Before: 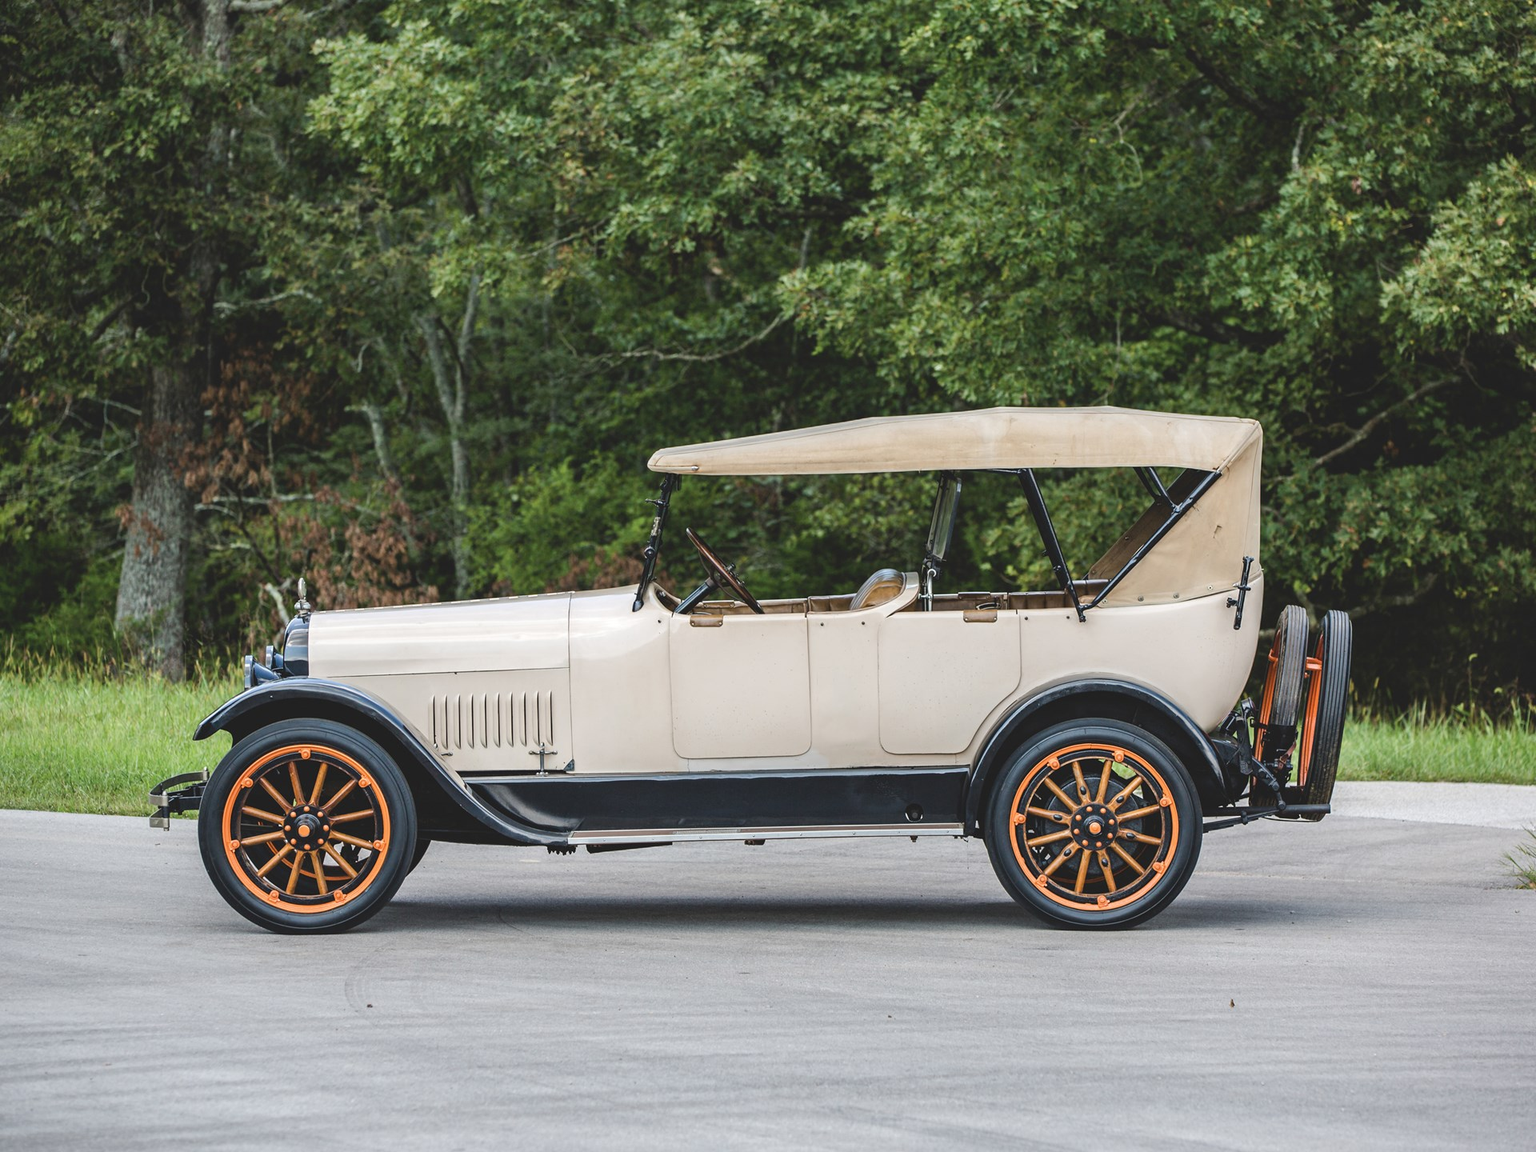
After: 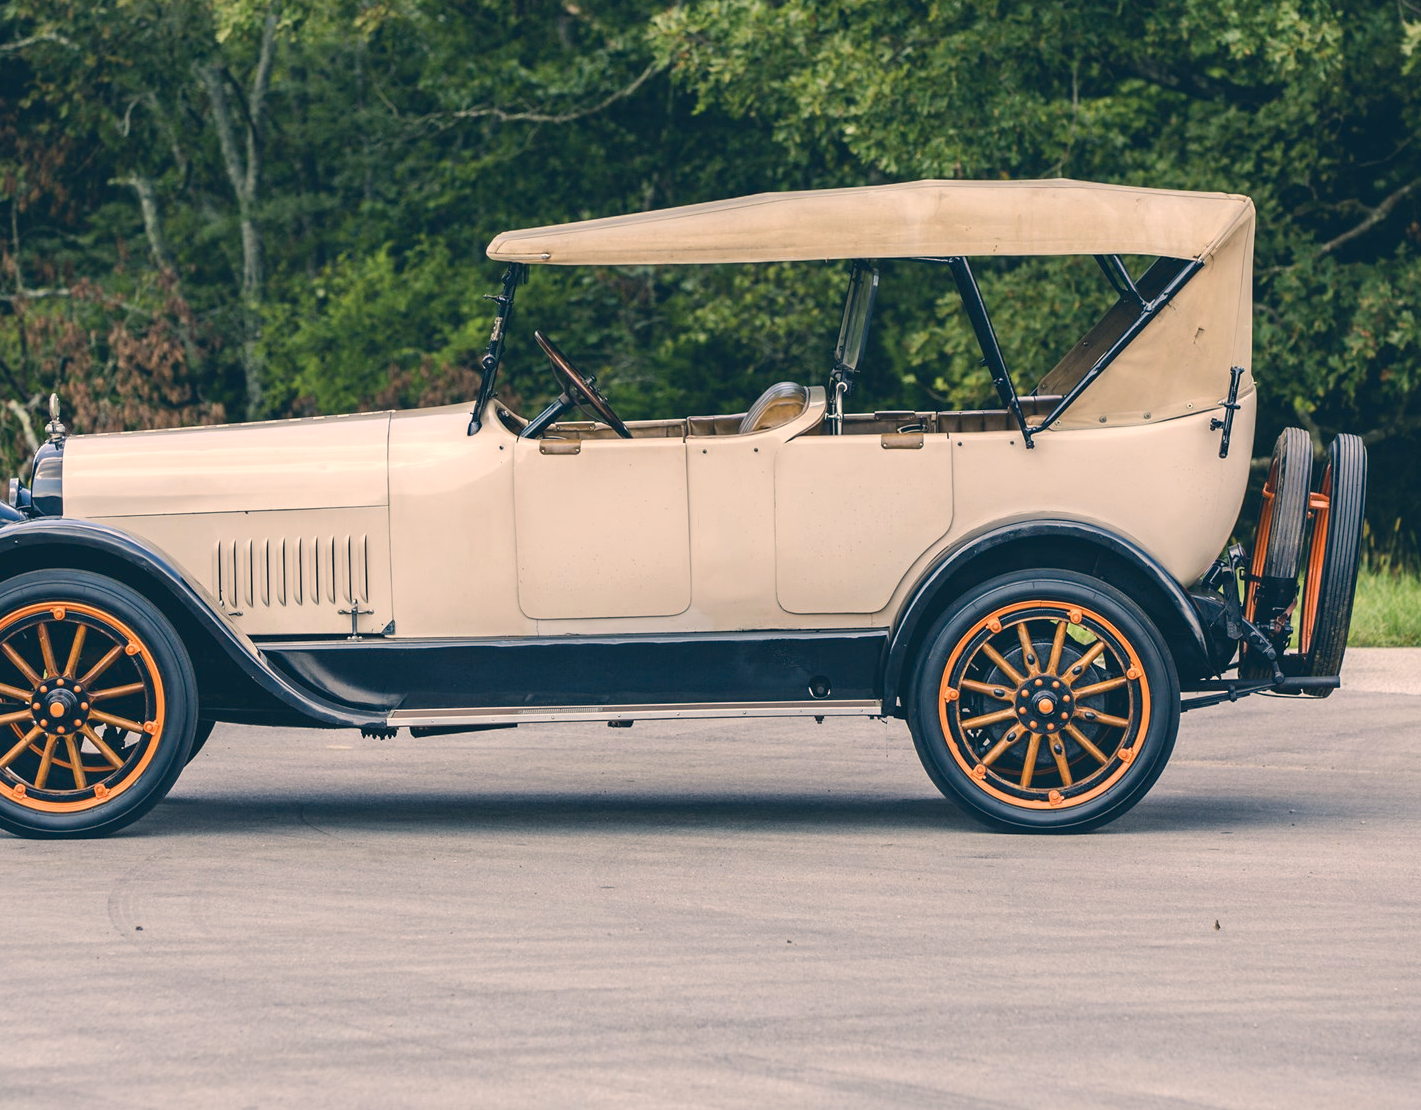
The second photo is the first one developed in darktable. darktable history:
crop: left 16.871%, top 22.857%, right 9.116%
color correction: highlights a* 10.32, highlights b* 14.66, shadows a* -9.59, shadows b* -15.02
